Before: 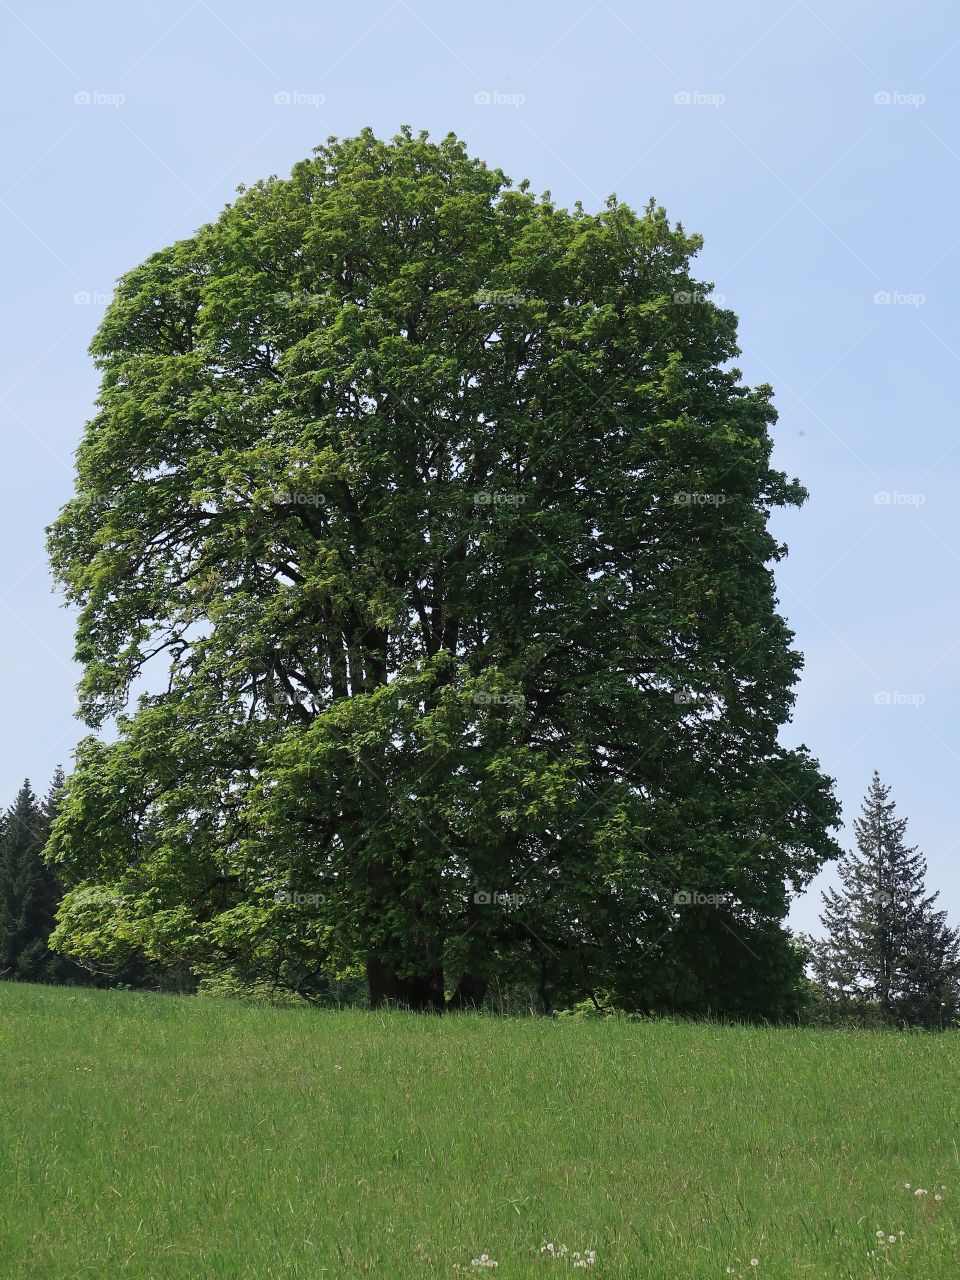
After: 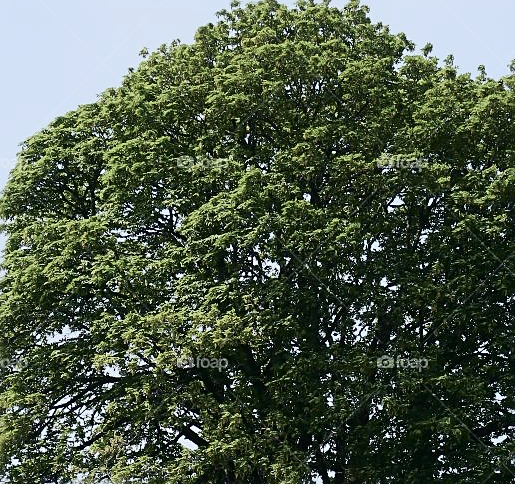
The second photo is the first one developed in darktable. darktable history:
crop: left 10.121%, top 10.631%, right 36.218%, bottom 51.526%
white balance: red 1.009, blue 1.027
color correction: saturation 0.8
tone curve: curves: ch0 [(0, 0.008) (0.081, 0.044) (0.177, 0.123) (0.283, 0.253) (0.427, 0.441) (0.495, 0.524) (0.661, 0.756) (0.796, 0.859) (1, 0.951)]; ch1 [(0, 0) (0.161, 0.092) (0.35, 0.33) (0.392, 0.392) (0.427, 0.426) (0.479, 0.472) (0.505, 0.5) (0.521, 0.519) (0.567, 0.556) (0.583, 0.588) (0.625, 0.627) (0.678, 0.733) (1, 1)]; ch2 [(0, 0) (0.346, 0.362) (0.404, 0.427) (0.502, 0.499) (0.523, 0.522) (0.544, 0.561) (0.58, 0.59) (0.629, 0.642) (0.717, 0.678) (1, 1)], color space Lab, independent channels, preserve colors none
sharpen: on, module defaults
